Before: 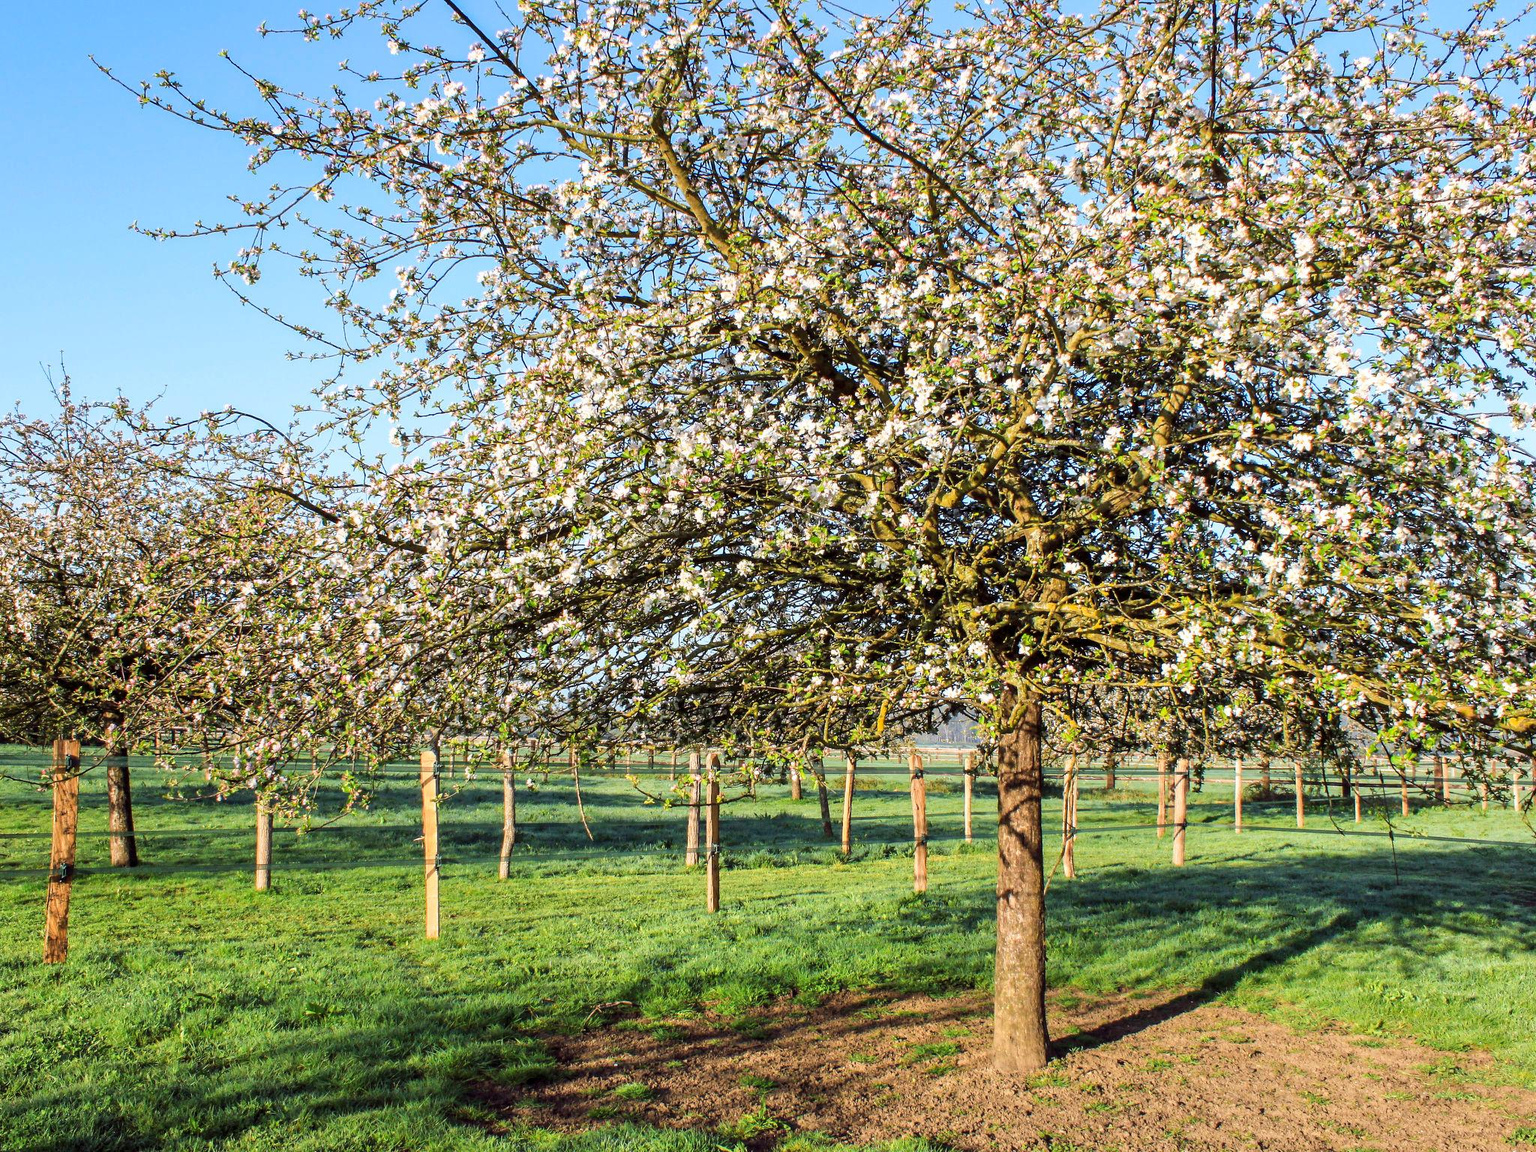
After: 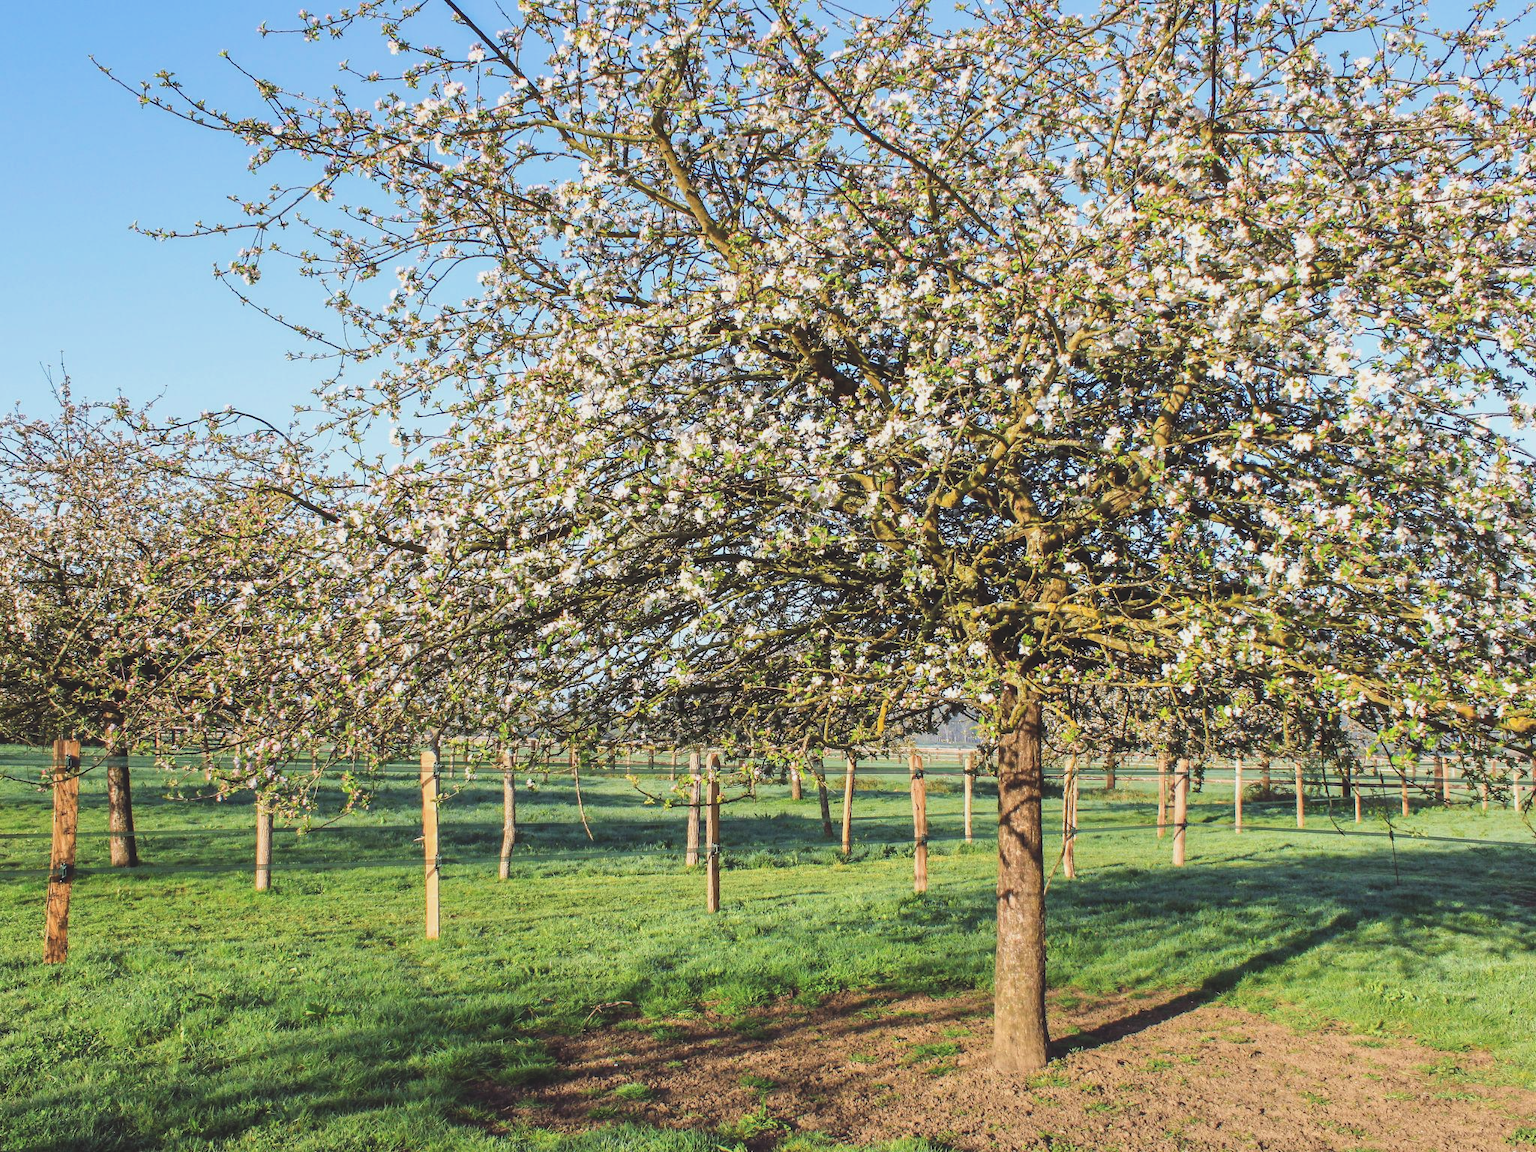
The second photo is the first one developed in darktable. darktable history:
color balance: lift [1.01, 1, 1, 1], gamma [1.097, 1, 1, 1], gain [0.85, 1, 1, 1]
